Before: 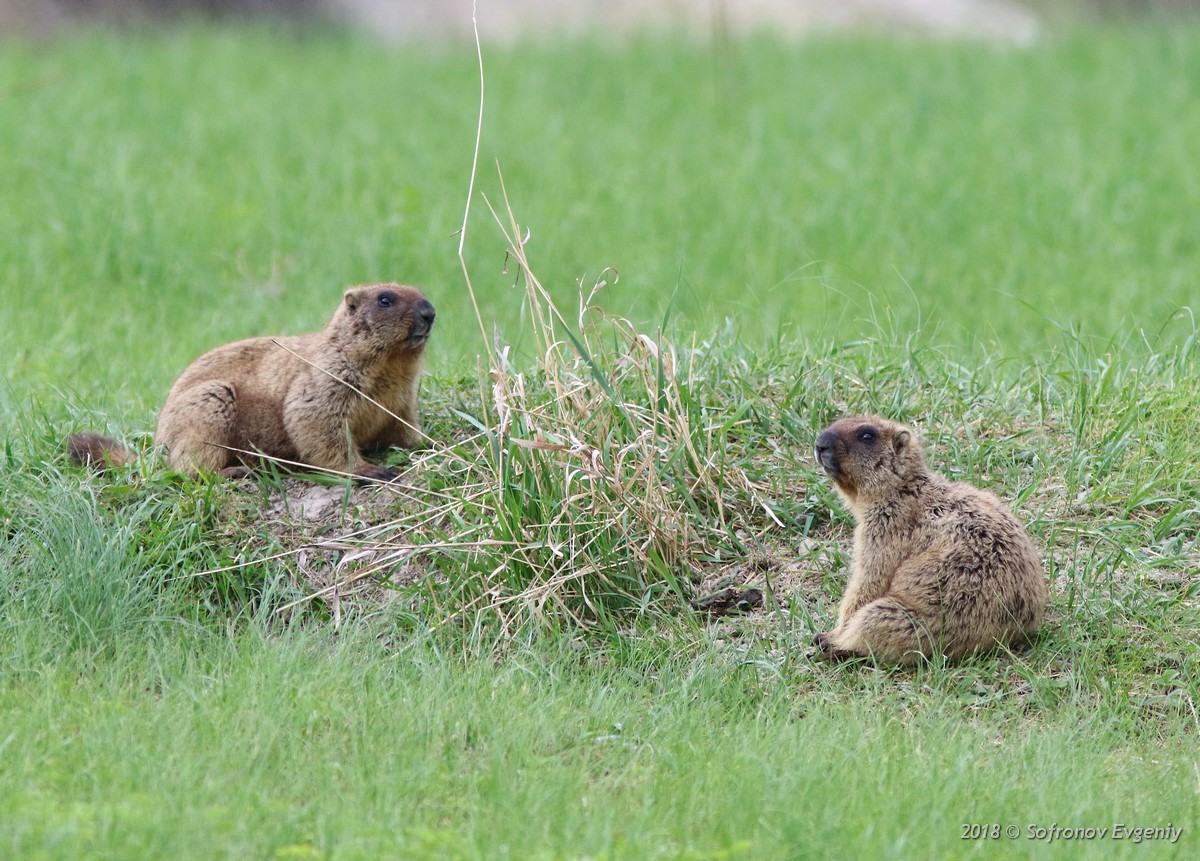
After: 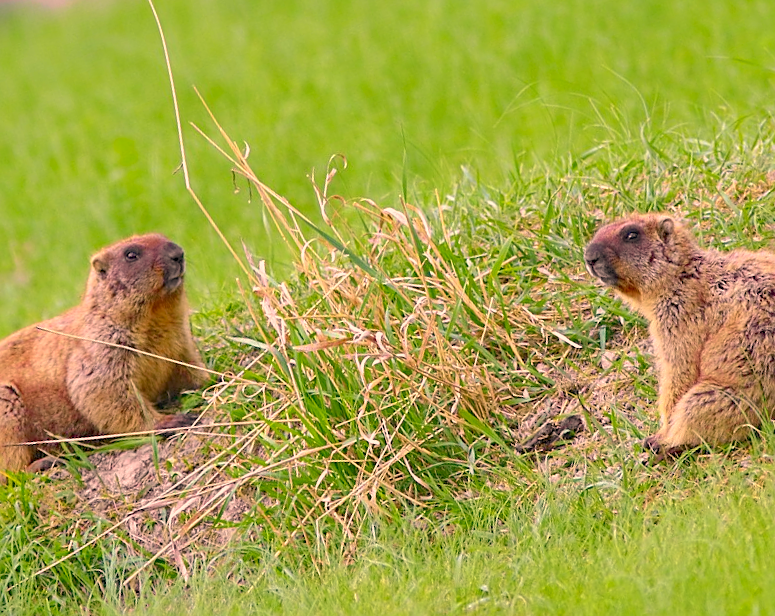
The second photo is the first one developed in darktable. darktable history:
color correction: highlights a* 21.54, highlights b* 21.66
crop and rotate: angle 17.95°, left 6.829%, right 3.915%, bottom 1.163%
tone curve: curves: ch0 [(0, 0) (0.071, 0.047) (0.266, 0.26) (0.491, 0.552) (0.753, 0.818) (1, 0.983)]; ch1 [(0, 0) (0.346, 0.307) (0.408, 0.369) (0.463, 0.443) (0.482, 0.493) (0.502, 0.5) (0.517, 0.518) (0.546, 0.576) (0.588, 0.643) (0.651, 0.709) (1, 1)]; ch2 [(0, 0) (0.346, 0.34) (0.434, 0.46) (0.485, 0.494) (0.5, 0.494) (0.517, 0.503) (0.535, 0.545) (0.583, 0.624) (0.625, 0.678) (1, 1)], color space Lab, independent channels, preserve colors none
exposure: black level correction 0.001, exposure 0.499 EV, compensate highlight preservation false
tone equalizer: -8 EV 0.264 EV, -7 EV 0.423 EV, -6 EV 0.43 EV, -5 EV 0.245 EV, -3 EV -0.259 EV, -2 EV -0.404 EV, -1 EV -0.435 EV, +0 EV -0.238 EV, edges refinement/feathering 500, mask exposure compensation -1.57 EV, preserve details no
sharpen: amount 0.498
shadows and highlights: on, module defaults
